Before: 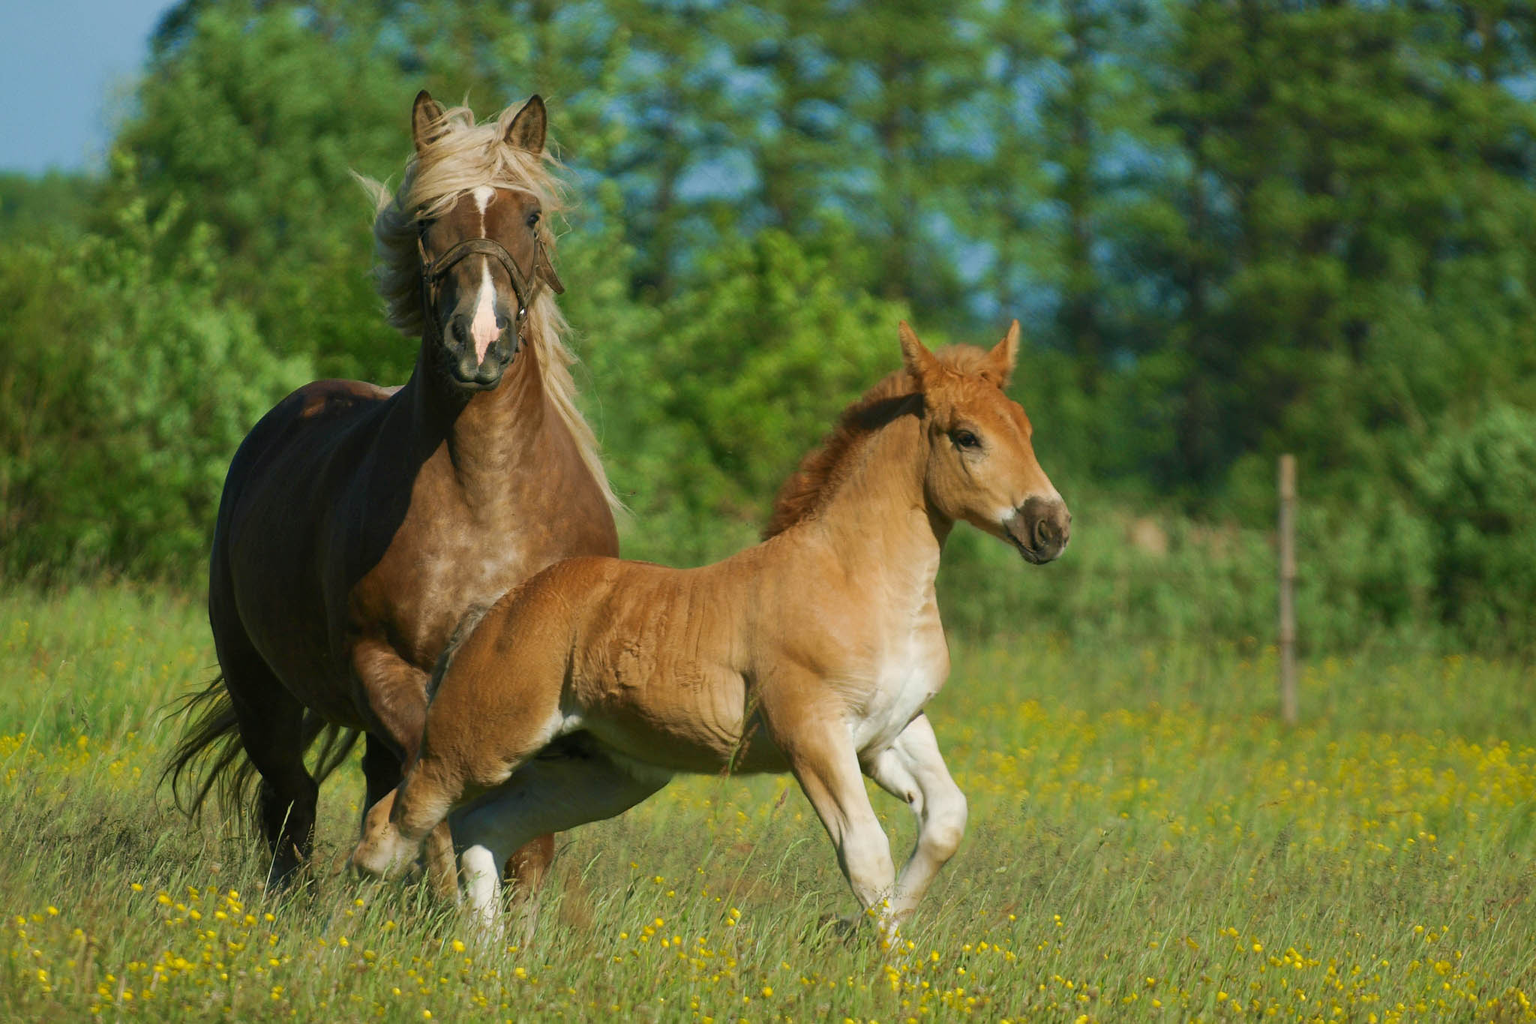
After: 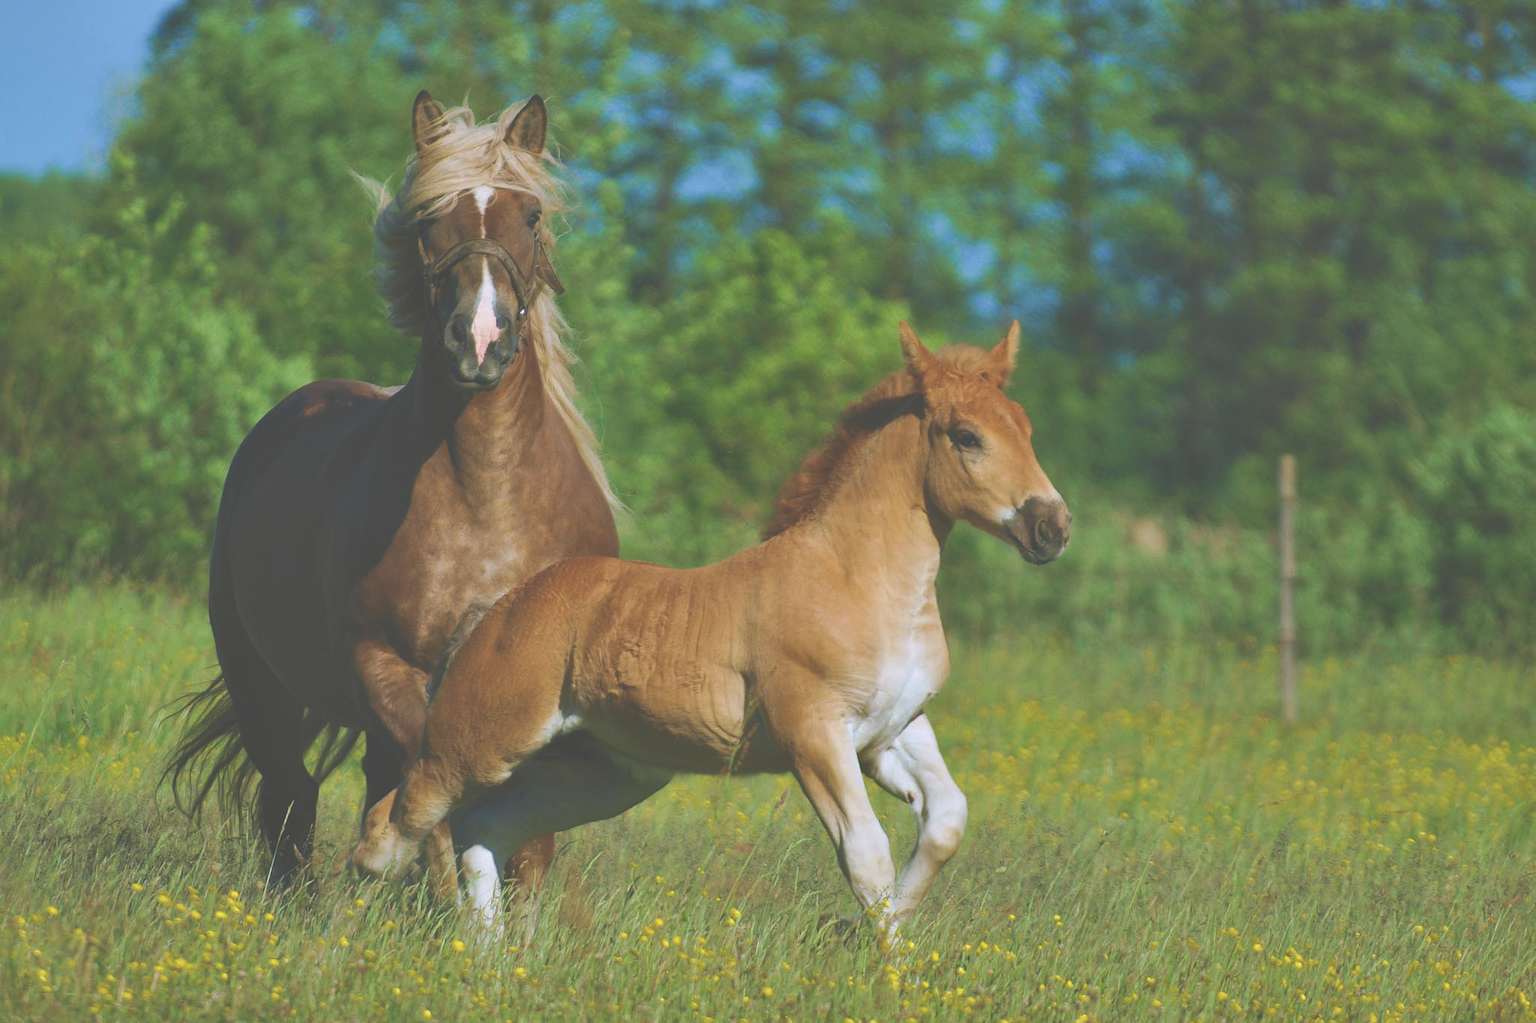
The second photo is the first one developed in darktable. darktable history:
exposure: black level correction -0.062, exposure -0.05 EV, compensate highlight preservation false
white balance: red 0.967, blue 1.119, emerald 0.756
shadows and highlights: highlights color adjustment 0%, low approximation 0.01, soften with gaussian
velvia: on, module defaults
